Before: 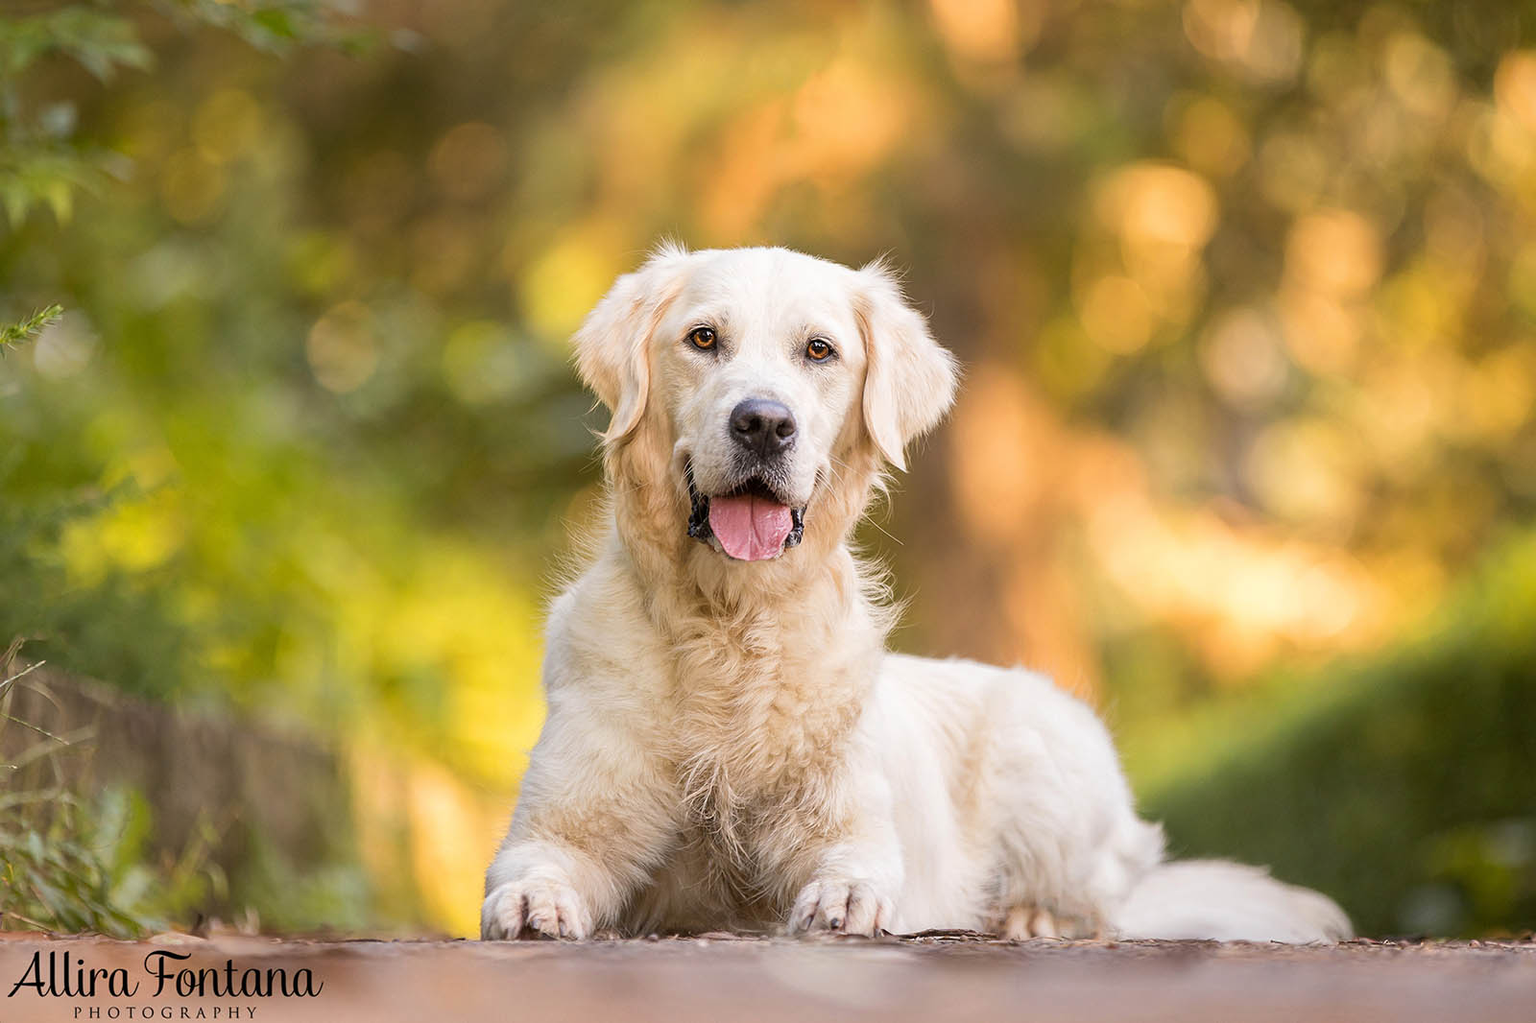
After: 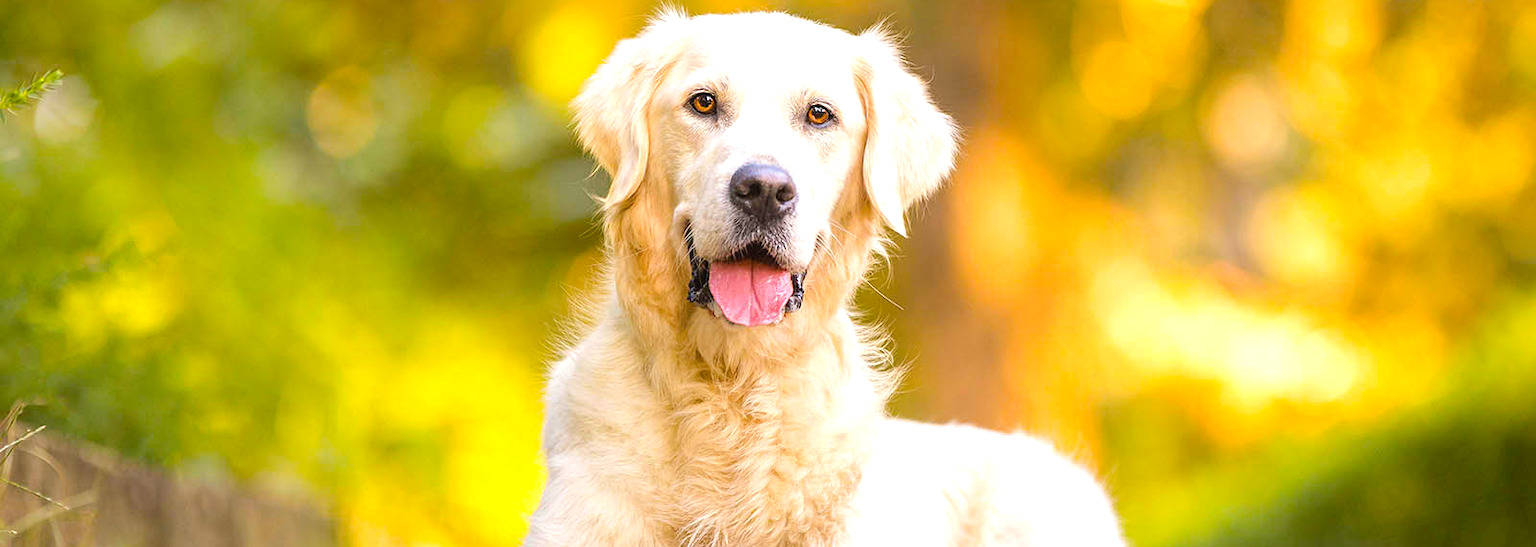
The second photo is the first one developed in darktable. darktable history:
crop and rotate: top 23.043%, bottom 23.437%
tone equalizer: on, module defaults
exposure: black level correction -0.002, exposure 0.54 EV, compensate highlight preservation false
color balance rgb: perceptual saturation grading › global saturation 25%, perceptual brilliance grading › mid-tones 10%, perceptual brilliance grading › shadows 15%, global vibrance 20%
